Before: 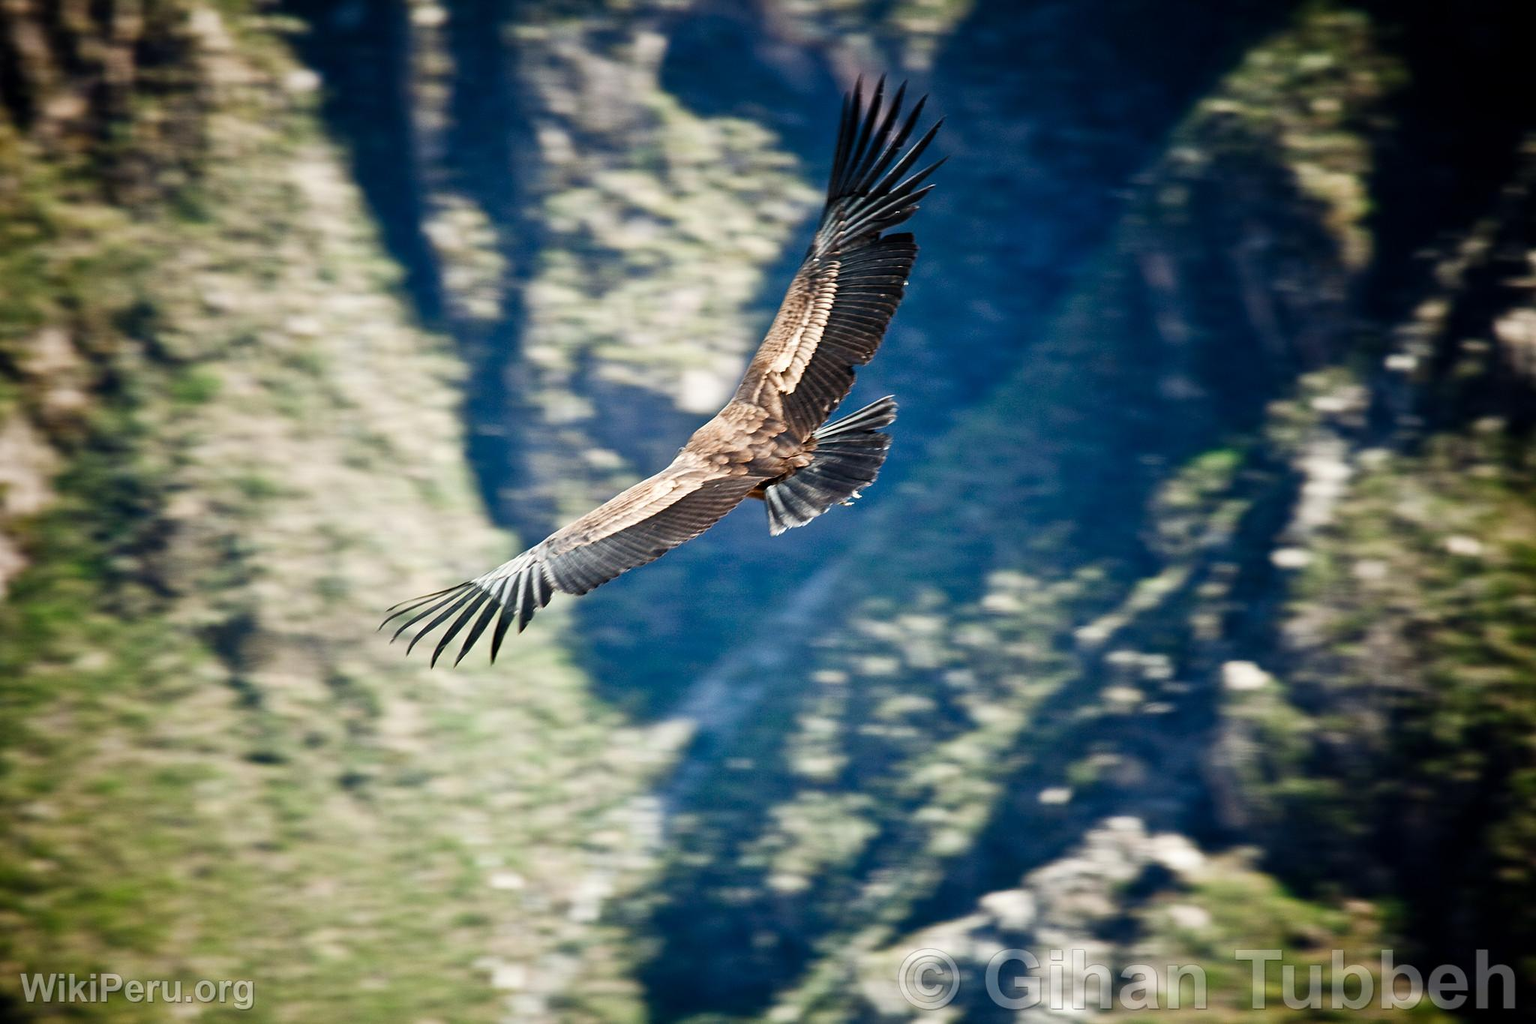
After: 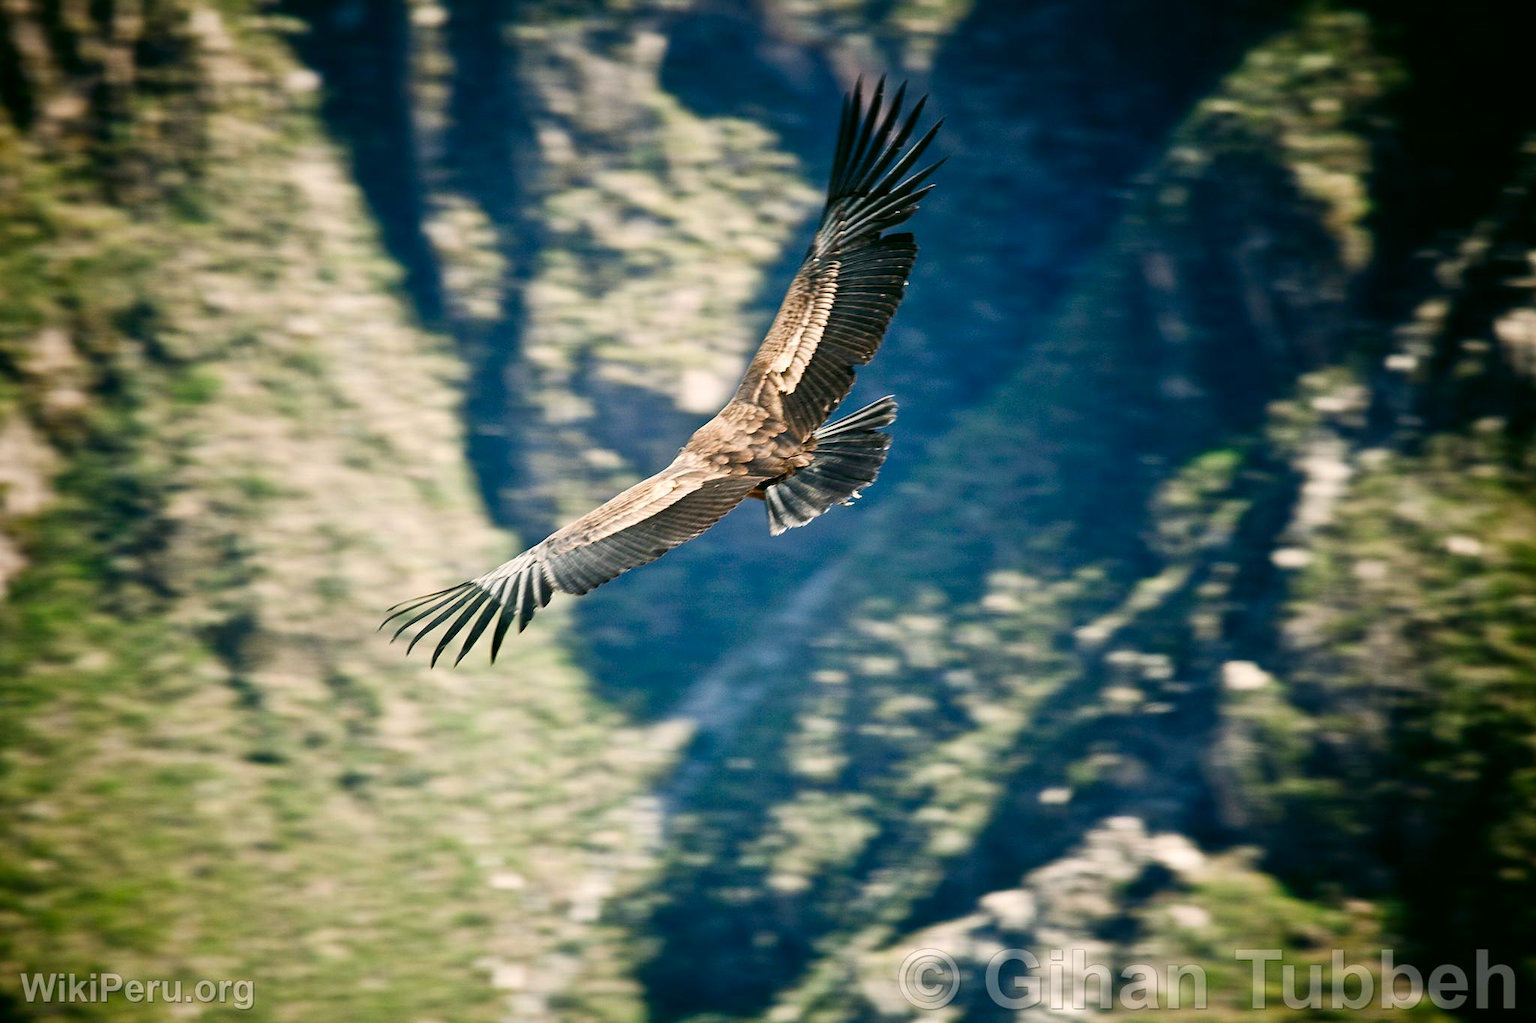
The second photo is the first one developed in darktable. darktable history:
color correction: highlights a* 4.64, highlights b* 4.98, shadows a* -7.69, shadows b* 4.59
